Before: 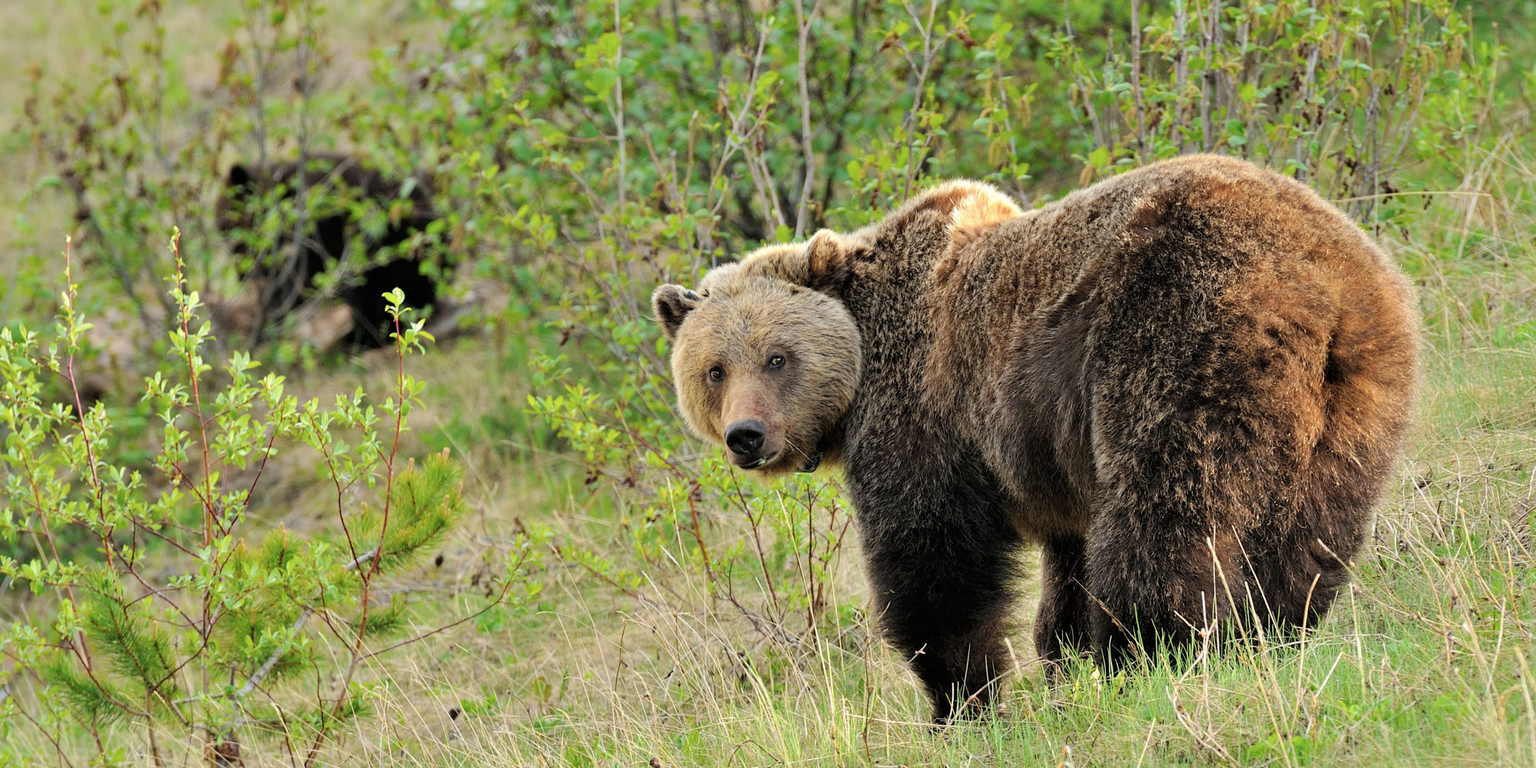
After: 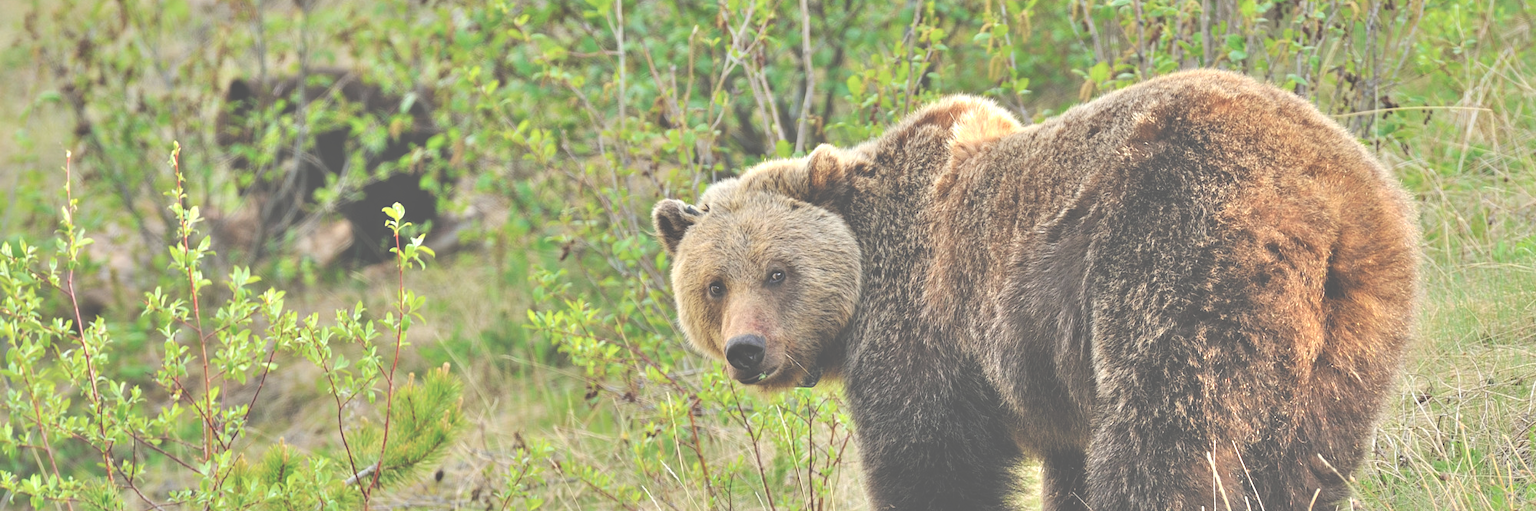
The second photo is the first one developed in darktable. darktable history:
exposure: black level correction -0.041, exposure 0.064 EV, compensate highlight preservation false
crop: top 11.166%, bottom 22.168%
color zones: curves: ch0 [(0, 0.5) (0.143, 0.52) (0.286, 0.5) (0.429, 0.5) (0.571, 0.5) (0.714, 0.5) (0.857, 0.5) (1, 0.5)]; ch1 [(0, 0.489) (0.155, 0.45) (0.286, 0.466) (0.429, 0.5) (0.571, 0.5) (0.714, 0.5) (0.857, 0.5) (1, 0.489)]
tone equalizer: -7 EV 0.15 EV, -6 EV 0.6 EV, -5 EV 1.15 EV, -4 EV 1.33 EV, -3 EV 1.15 EV, -2 EV 0.6 EV, -1 EV 0.15 EV, mask exposure compensation -0.5 EV
white balance: emerald 1
